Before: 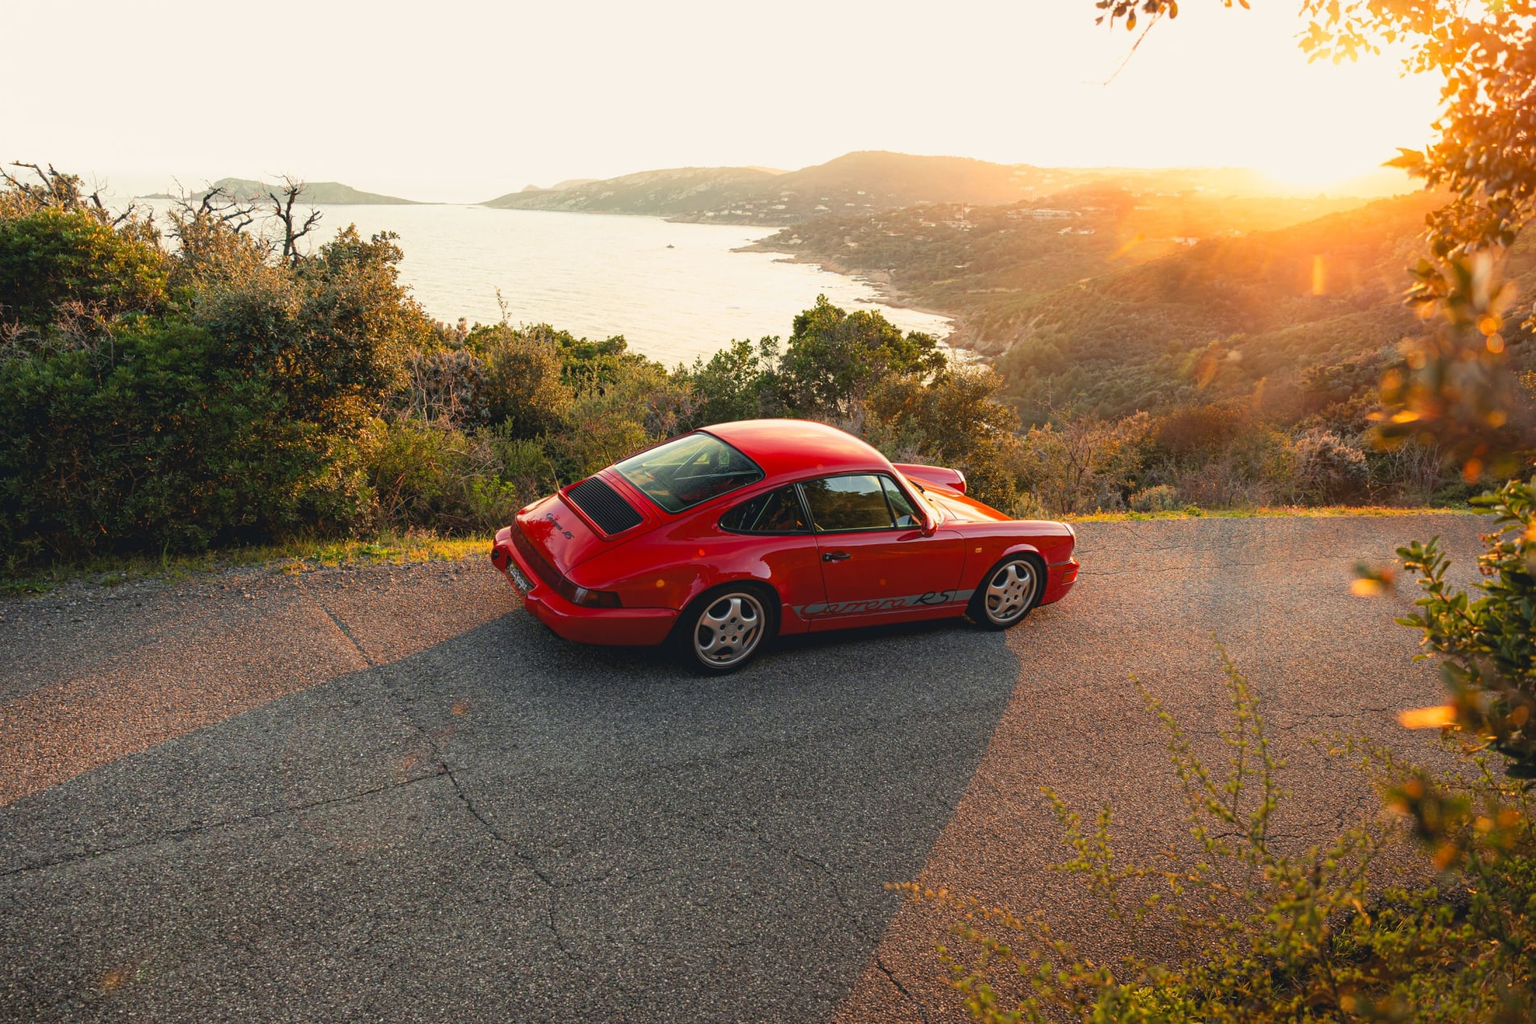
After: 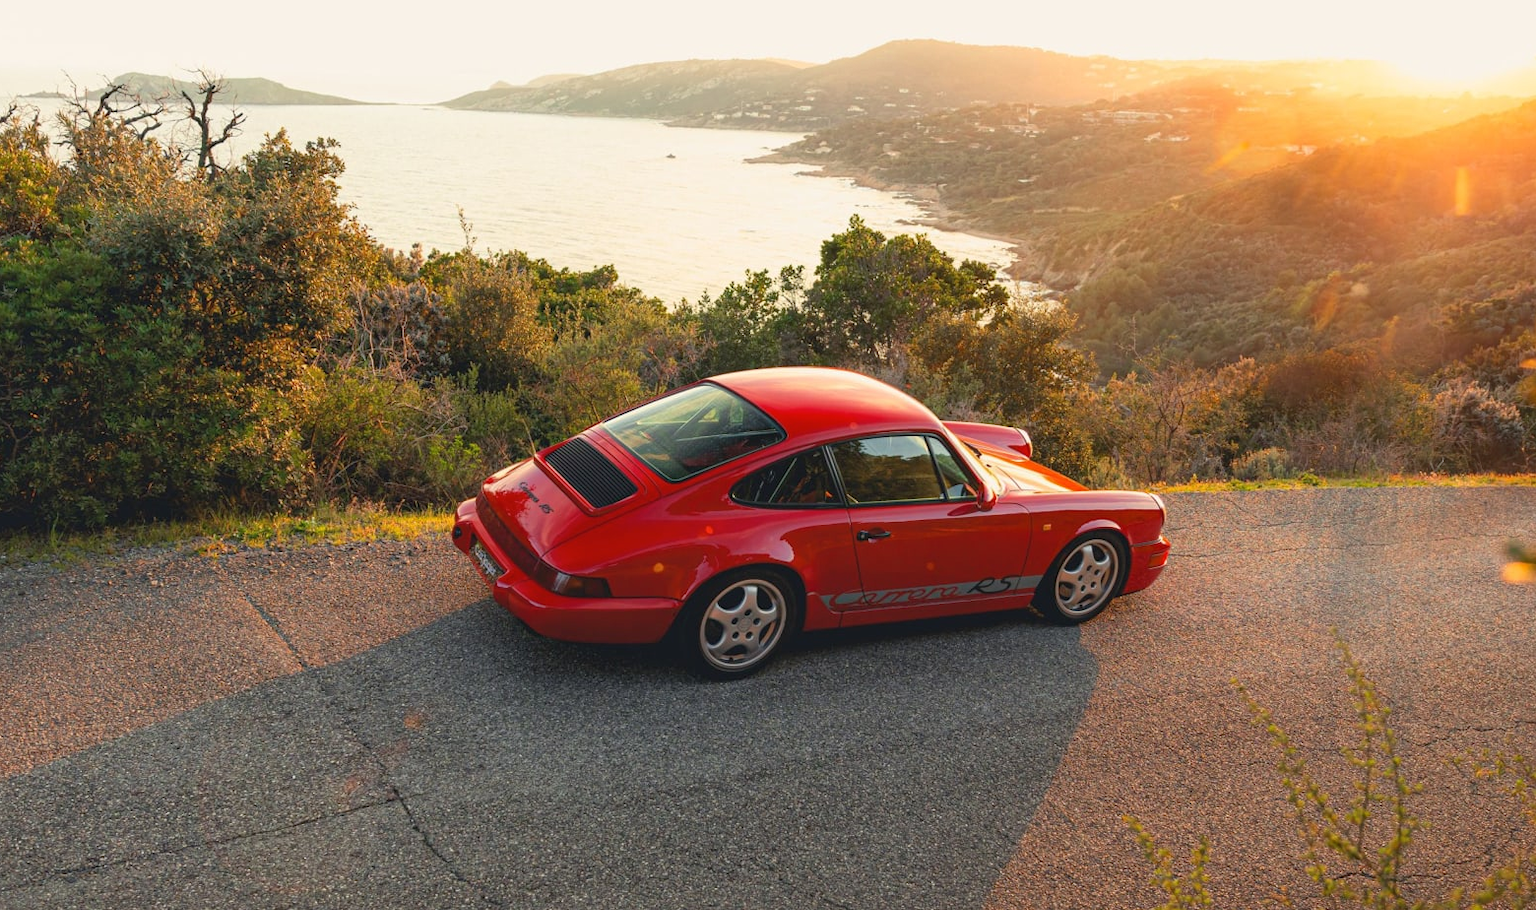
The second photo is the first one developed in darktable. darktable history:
crop: left 7.89%, top 11.641%, right 10.22%, bottom 15.452%
shadows and highlights: shadows 43.17, highlights 7.67
